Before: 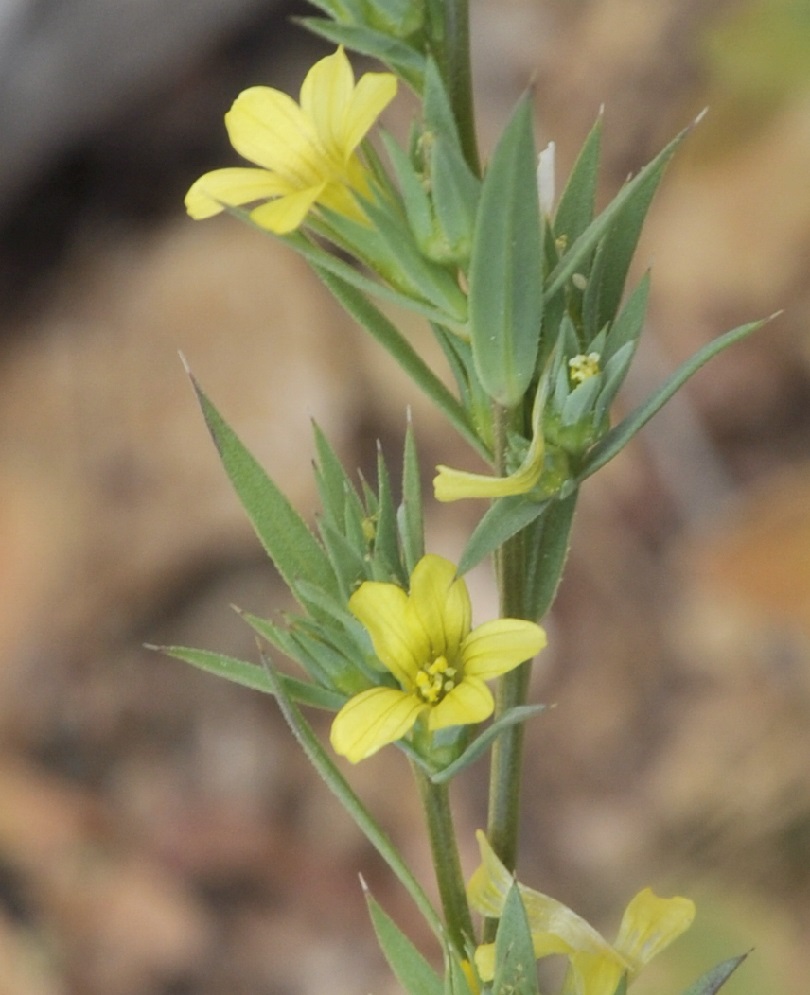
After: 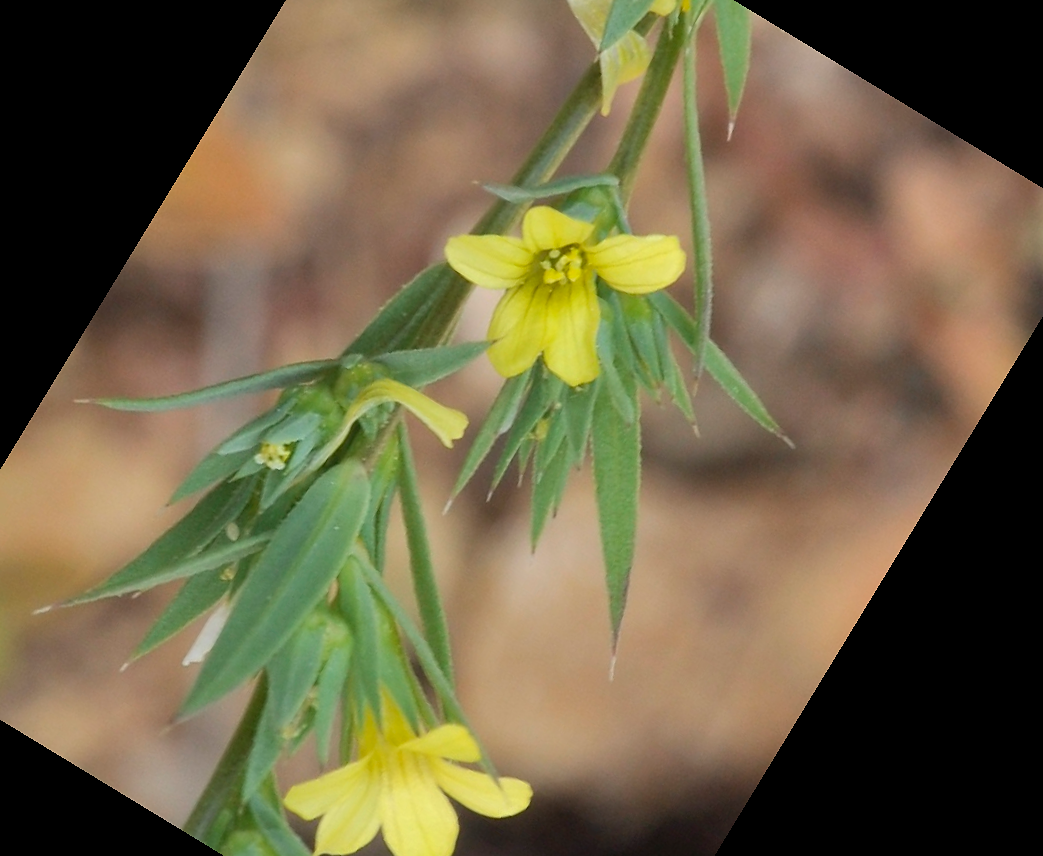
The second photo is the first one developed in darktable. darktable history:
shadows and highlights: shadows 10, white point adjustment 1, highlights -40
sharpen: radius 1, threshold 1
crop and rotate: angle 148.68°, left 9.111%, top 15.603%, right 4.588%, bottom 17.041%
